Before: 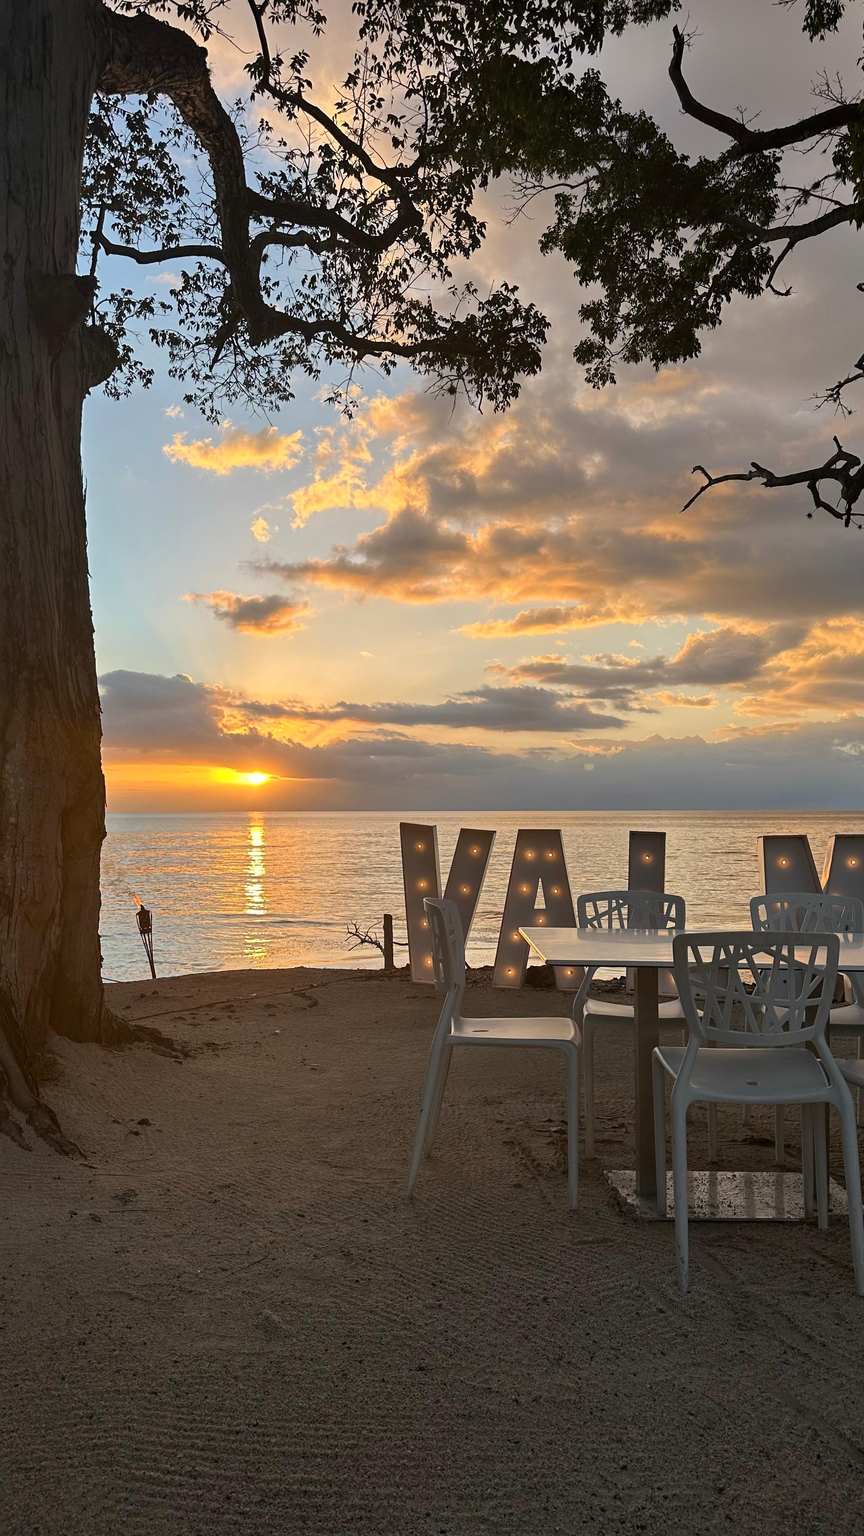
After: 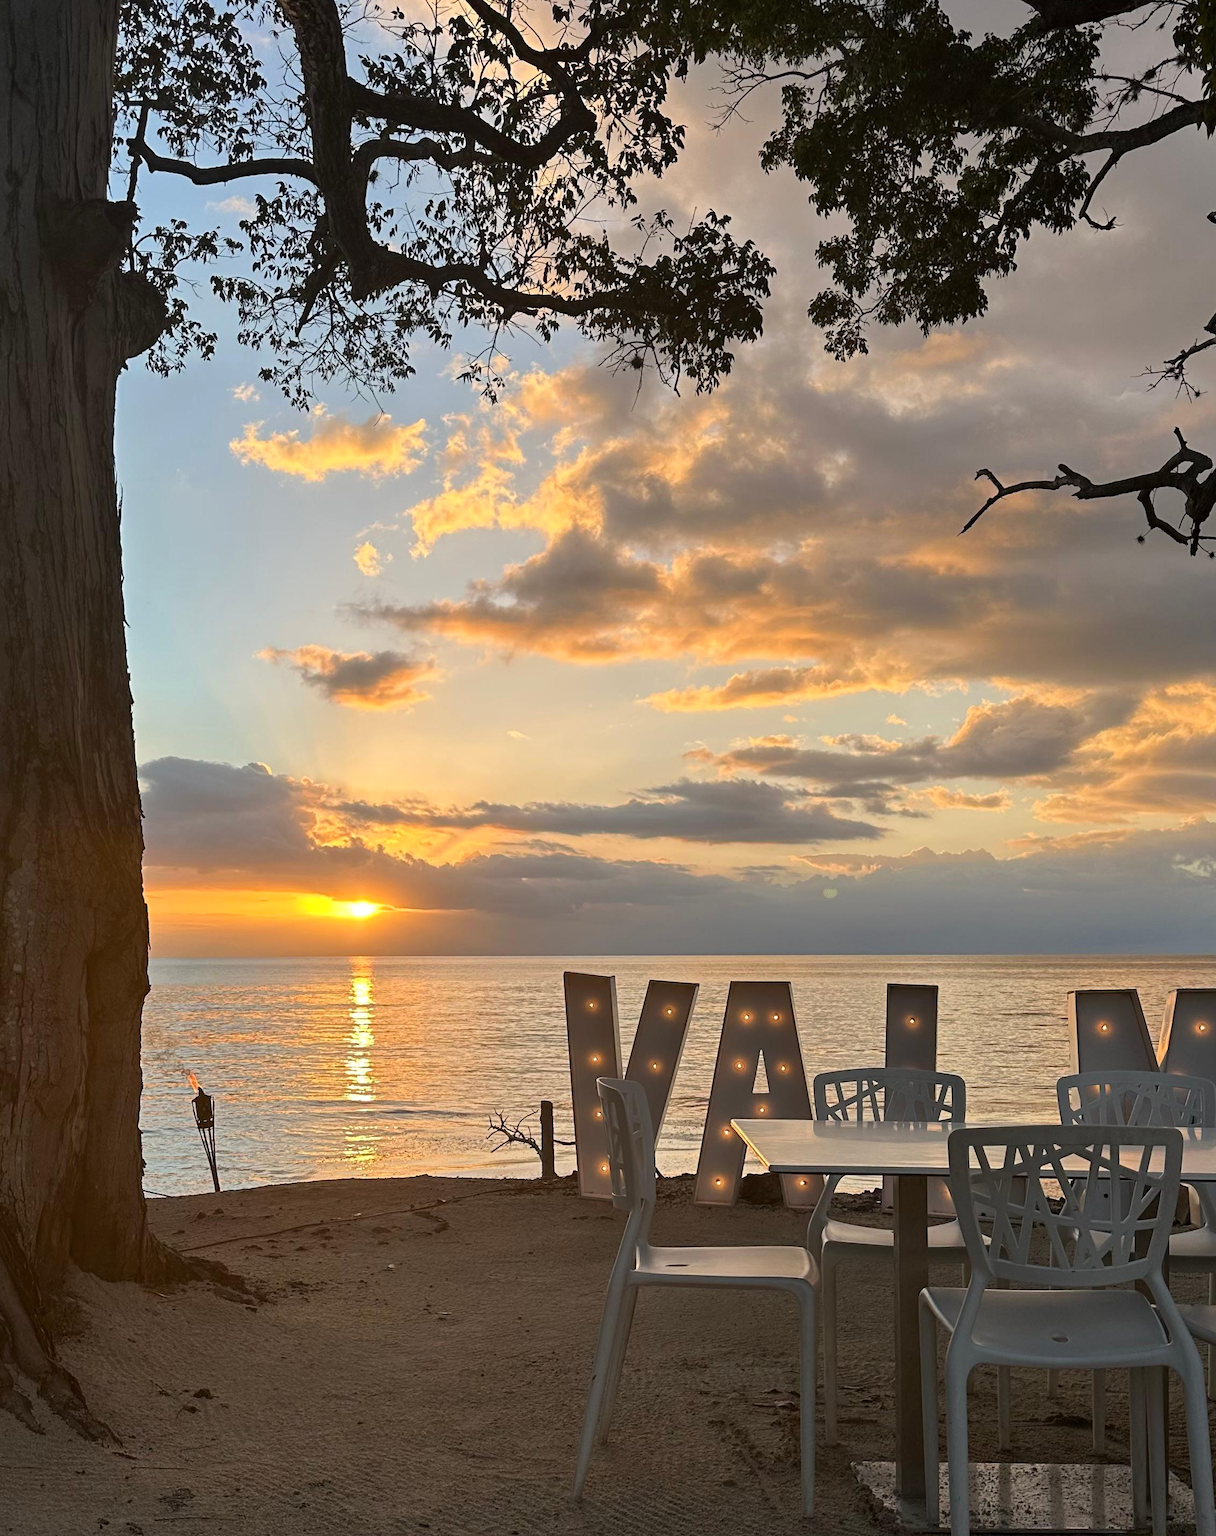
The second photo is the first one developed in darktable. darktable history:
crop and rotate: top 8.662%, bottom 20.331%
tone equalizer: on, module defaults
